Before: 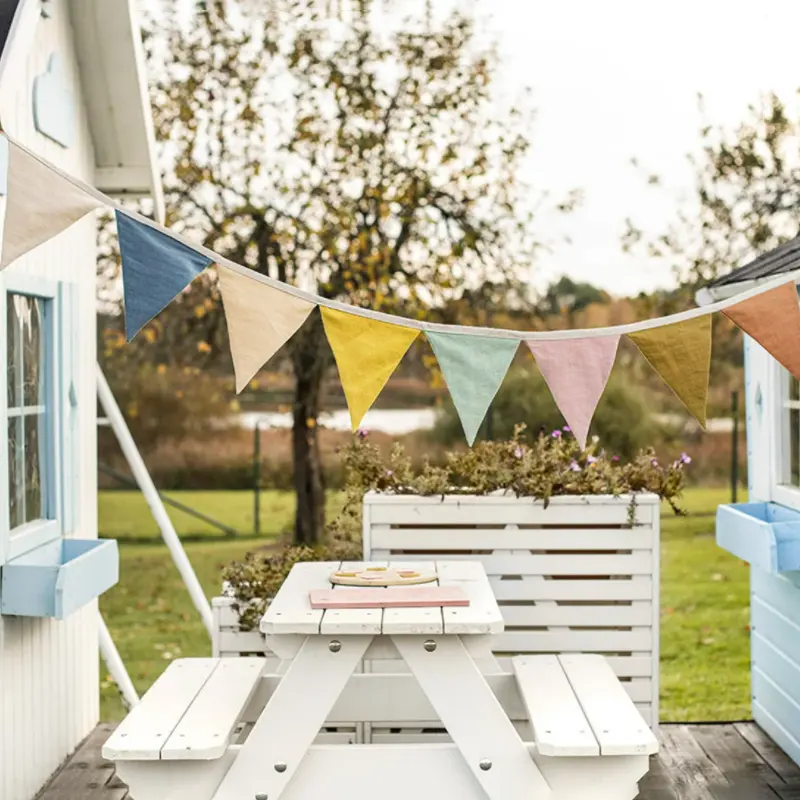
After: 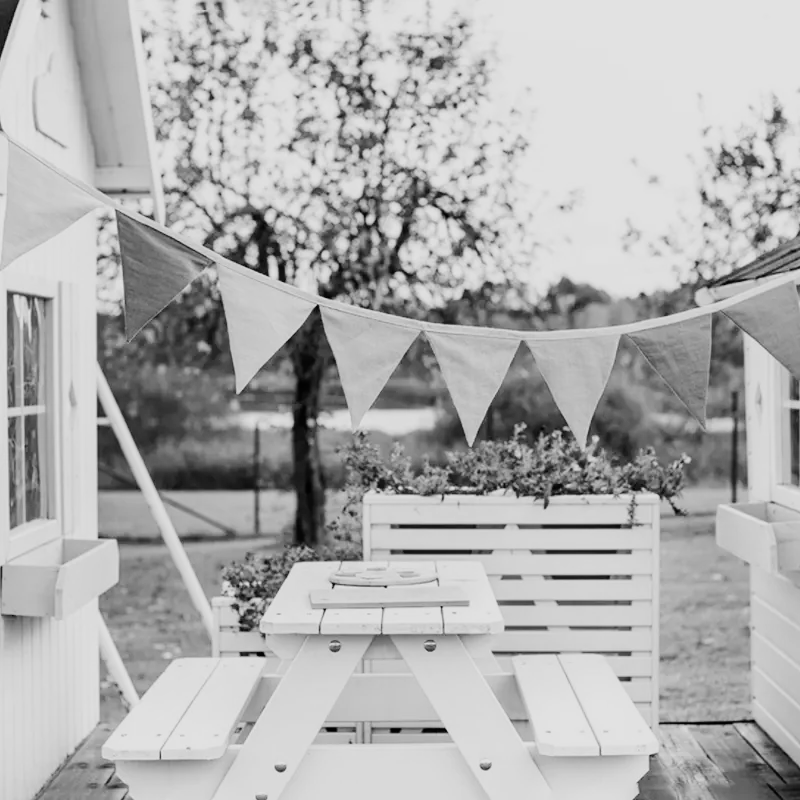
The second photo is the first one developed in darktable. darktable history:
monochrome: on, module defaults
tone equalizer: -8 EV -0.417 EV, -7 EV -0.389 EV, -6 EV -0.333 EV, -5 EV -0.222 EV, -3 EV 0.222 EV, -2 EV 0.333 EV, -1 EV 0.389 EV, +0 EV 0.417 EV, edges refinement/feathering 500, mask exposure compensation -1.57 EV, preserve details no
filmic rgb: black relative exposure -7.65 EV, white relative exposure 4.56 EV, hardness 3.61
